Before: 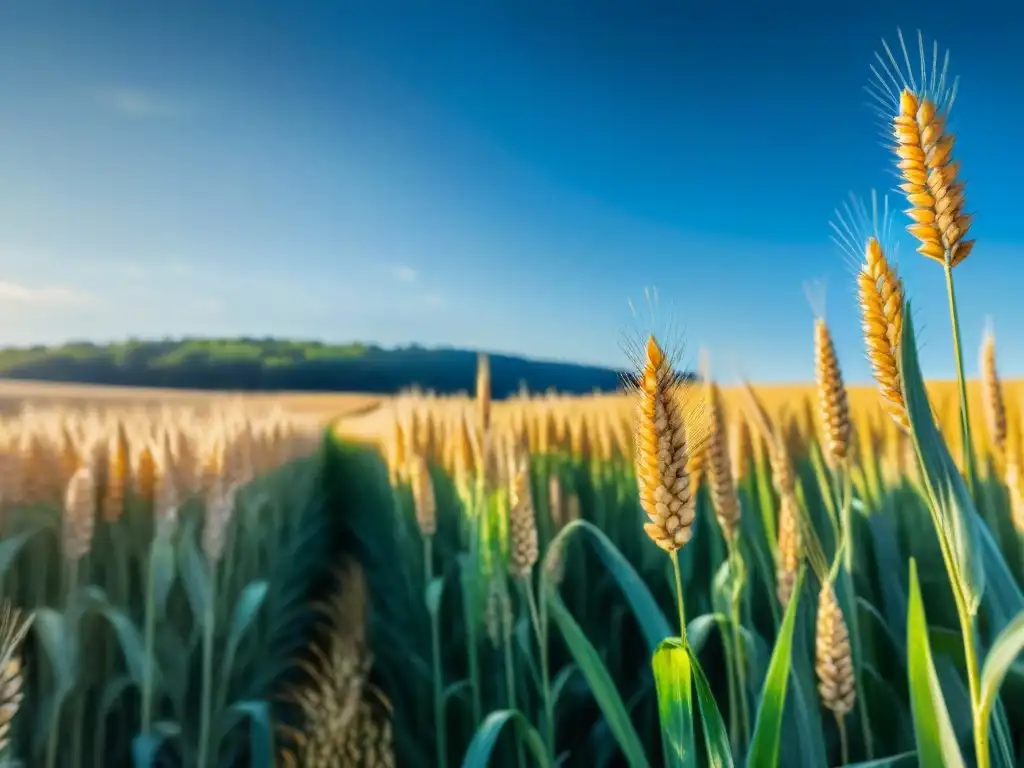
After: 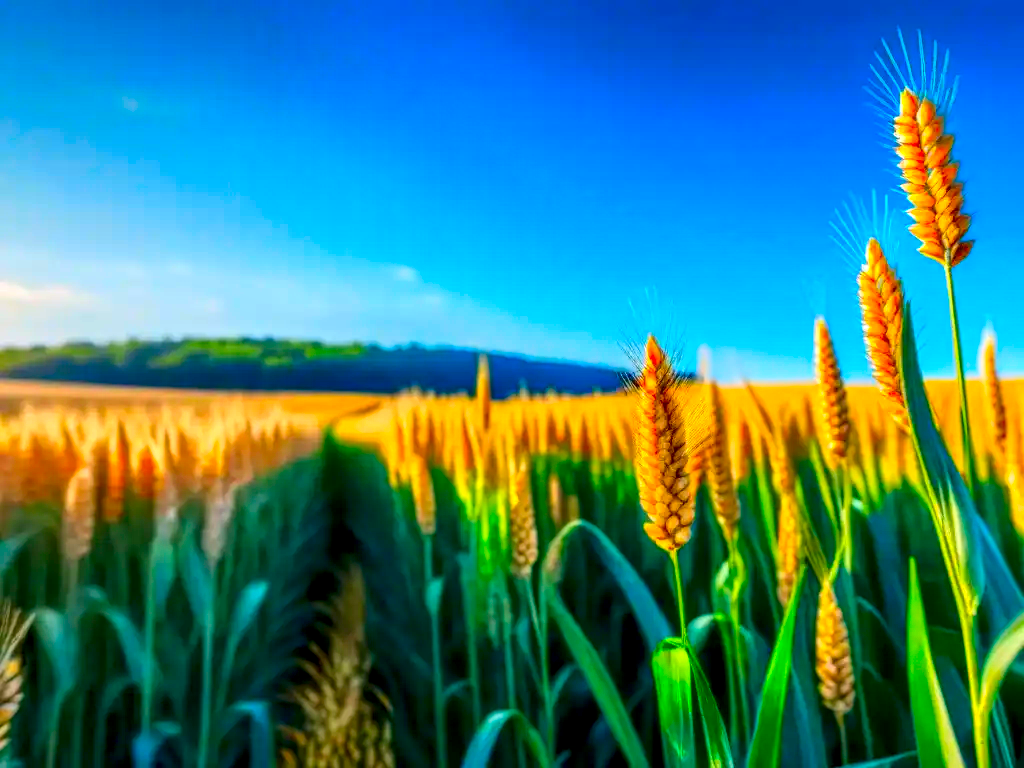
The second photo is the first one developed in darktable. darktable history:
color correction: highlights a* 1.59, highlights b* -1.7, saturation 2.48
local contrast: detail 144%
